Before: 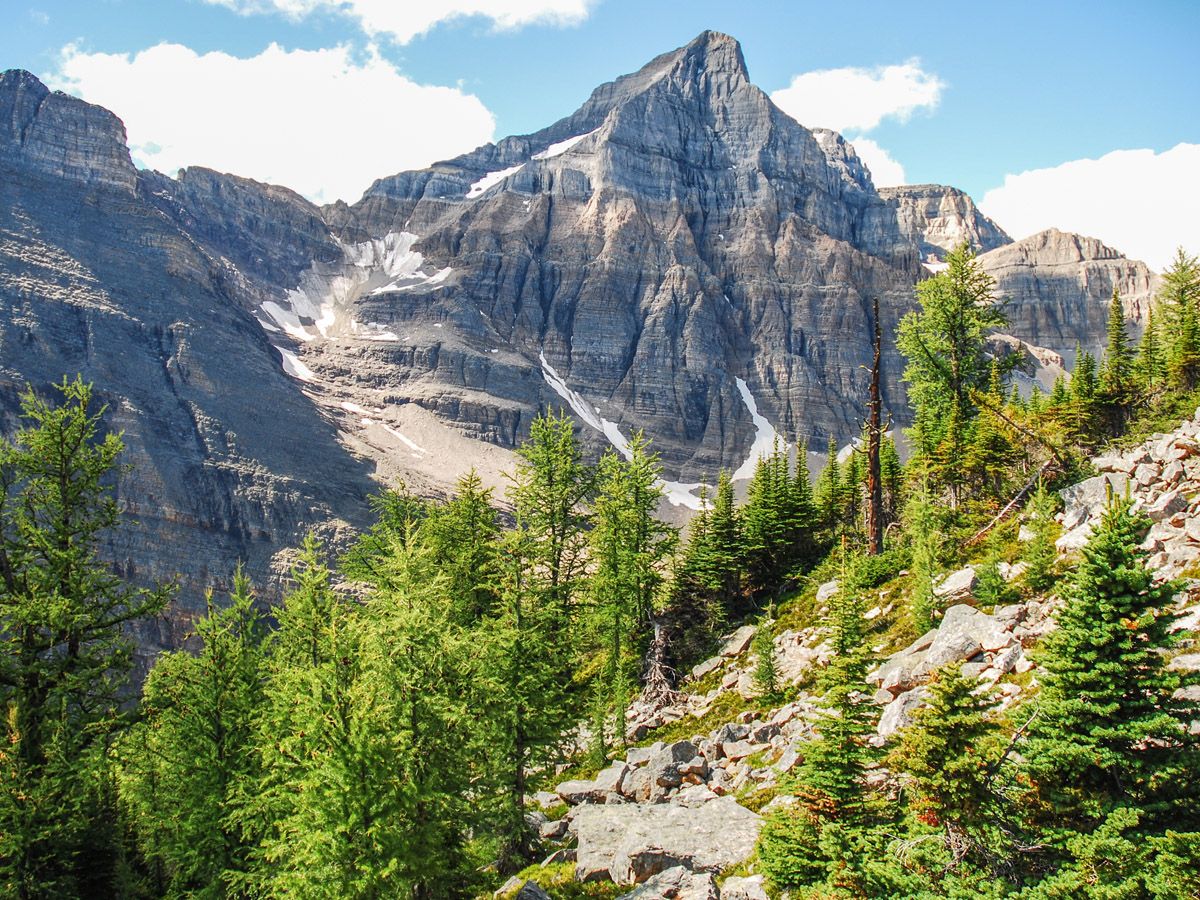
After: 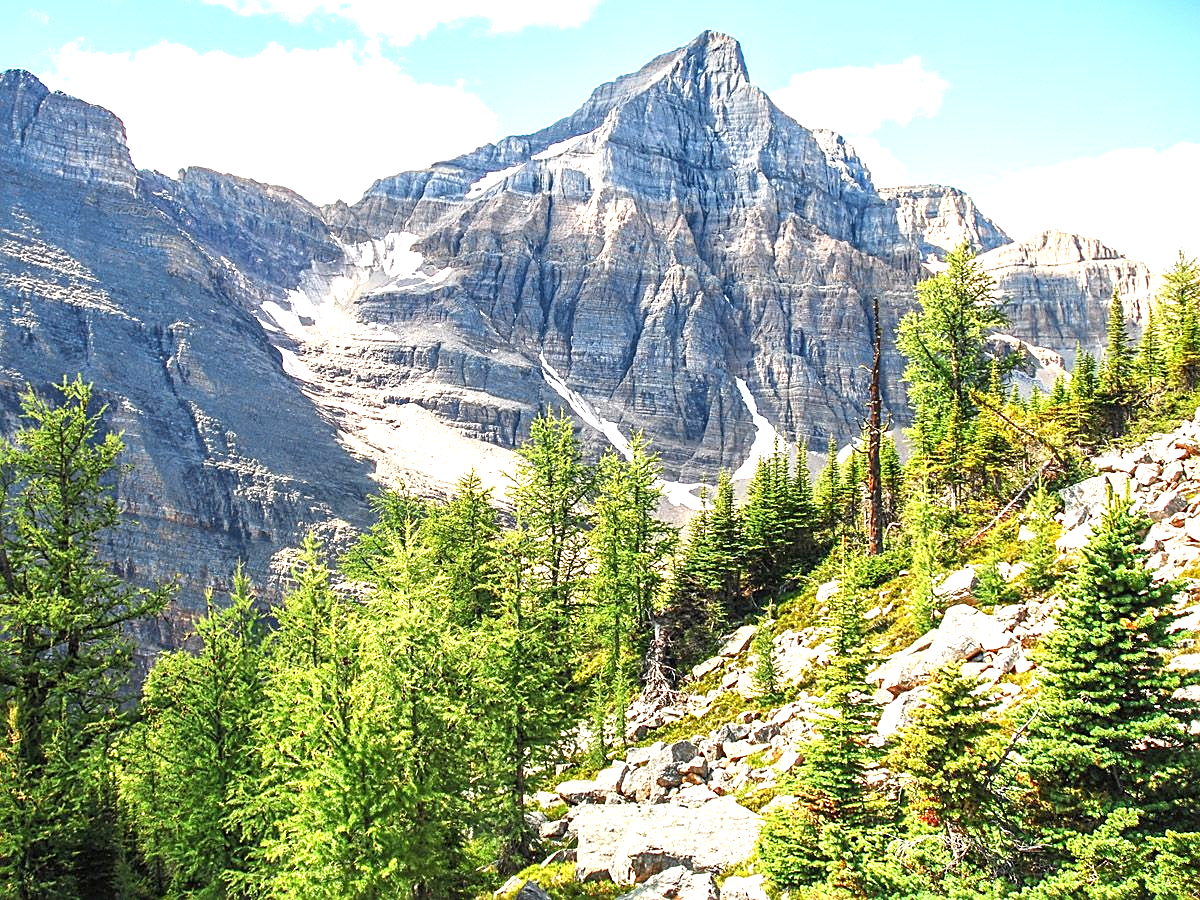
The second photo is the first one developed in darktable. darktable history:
tone equalizer: -7 EV 0.166 EV, -6 EV 0.159 EV, -5 EV 0.059 EV, -4 EV 0.036 EV, -2 EV -0.024 EV, -1 EV -0.062 EV, +0 EV -0.082 EV, edges refinement/feathering 500, mask exposure compensation -1.57 EV, preserve details no
sharpen: on, module defaults
exposure: exposure 1 EV, compensate exposure bias true, compensate highlight preservation false
